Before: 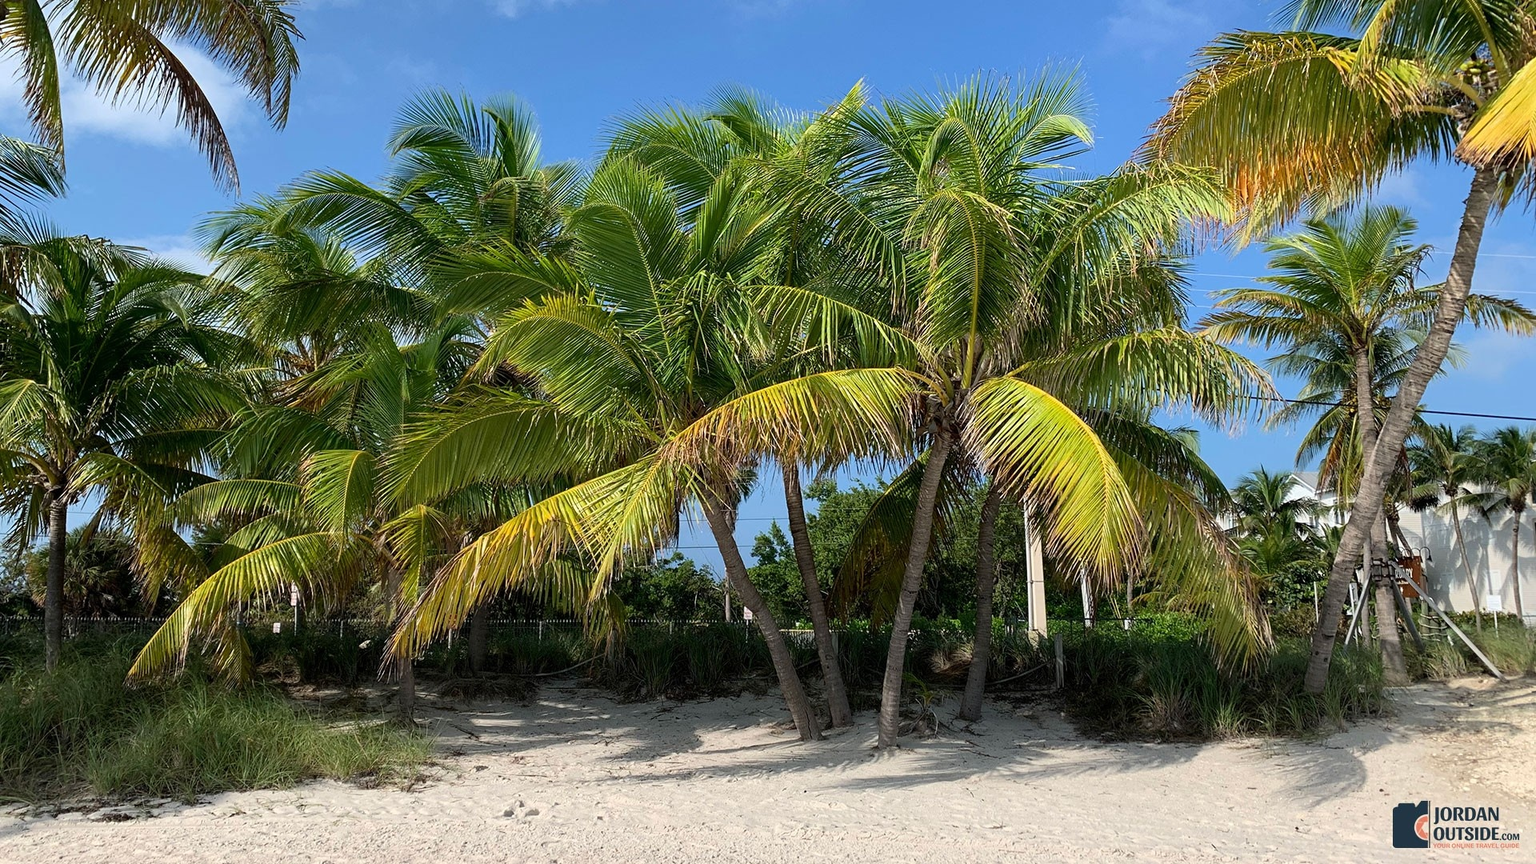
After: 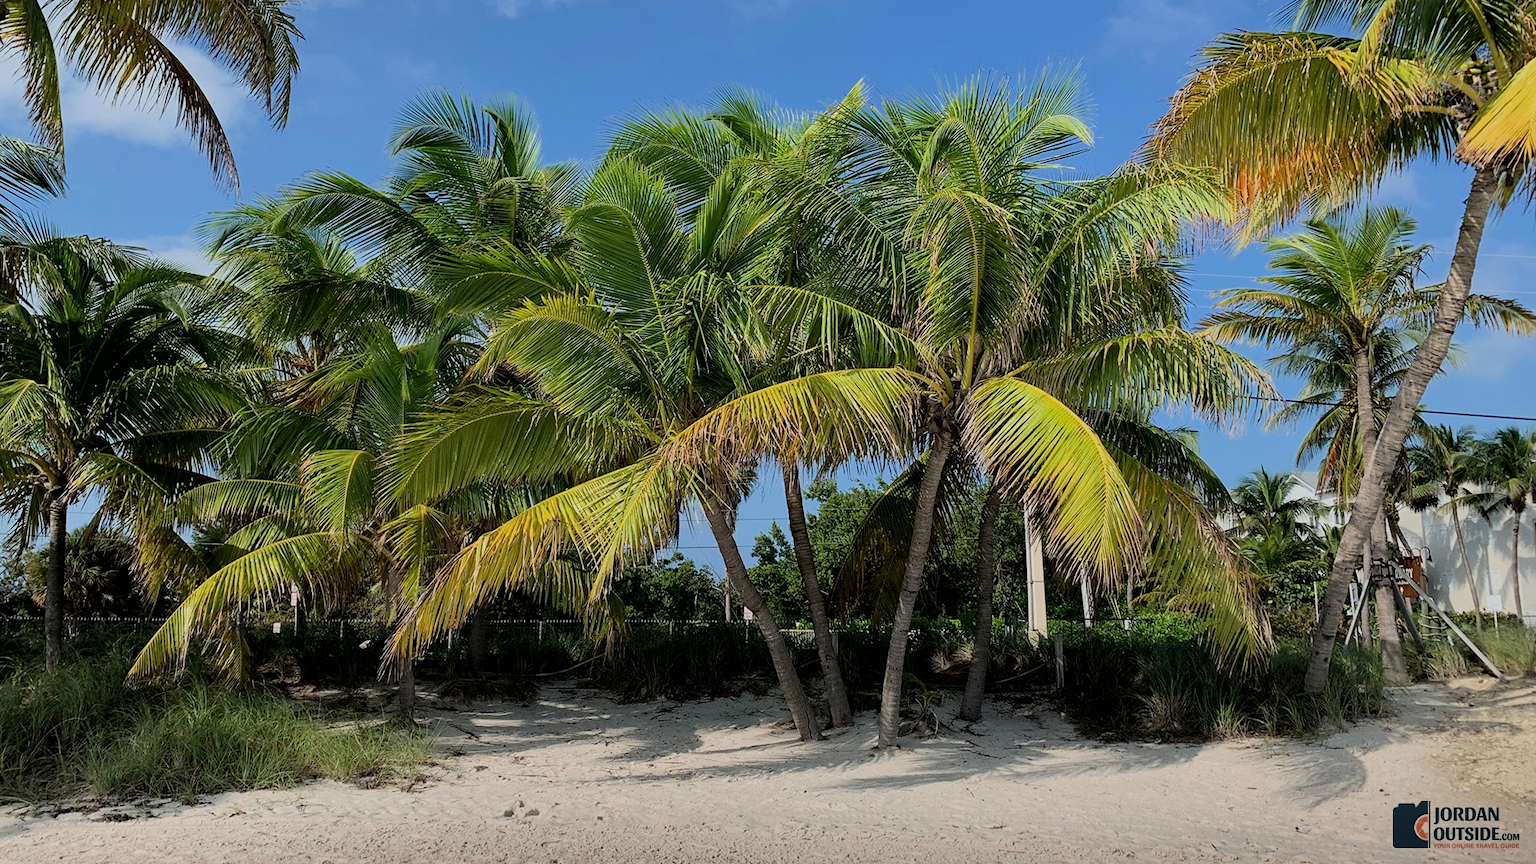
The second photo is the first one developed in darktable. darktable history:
shadows and highlights: shadows 20.91, highlights -82.73, soften with gaussian
filmic rgb: black relative exposure -7.65 EV, white relative exposure 4.56 EV, hardness 3.61, color science v6 (2022)
